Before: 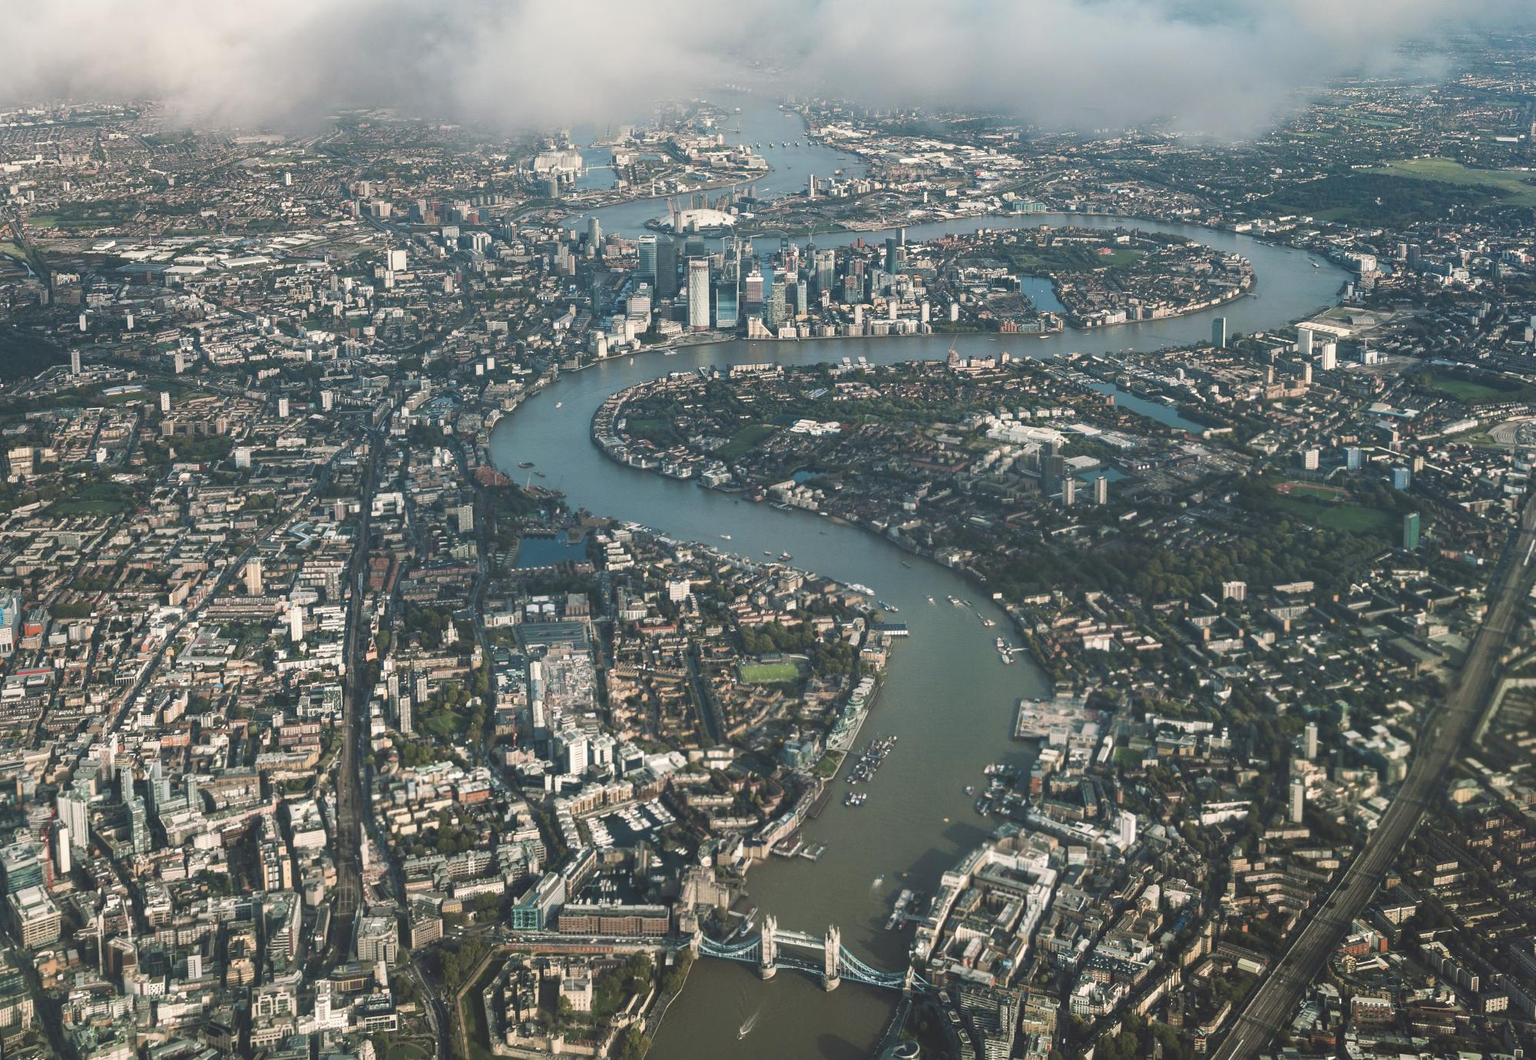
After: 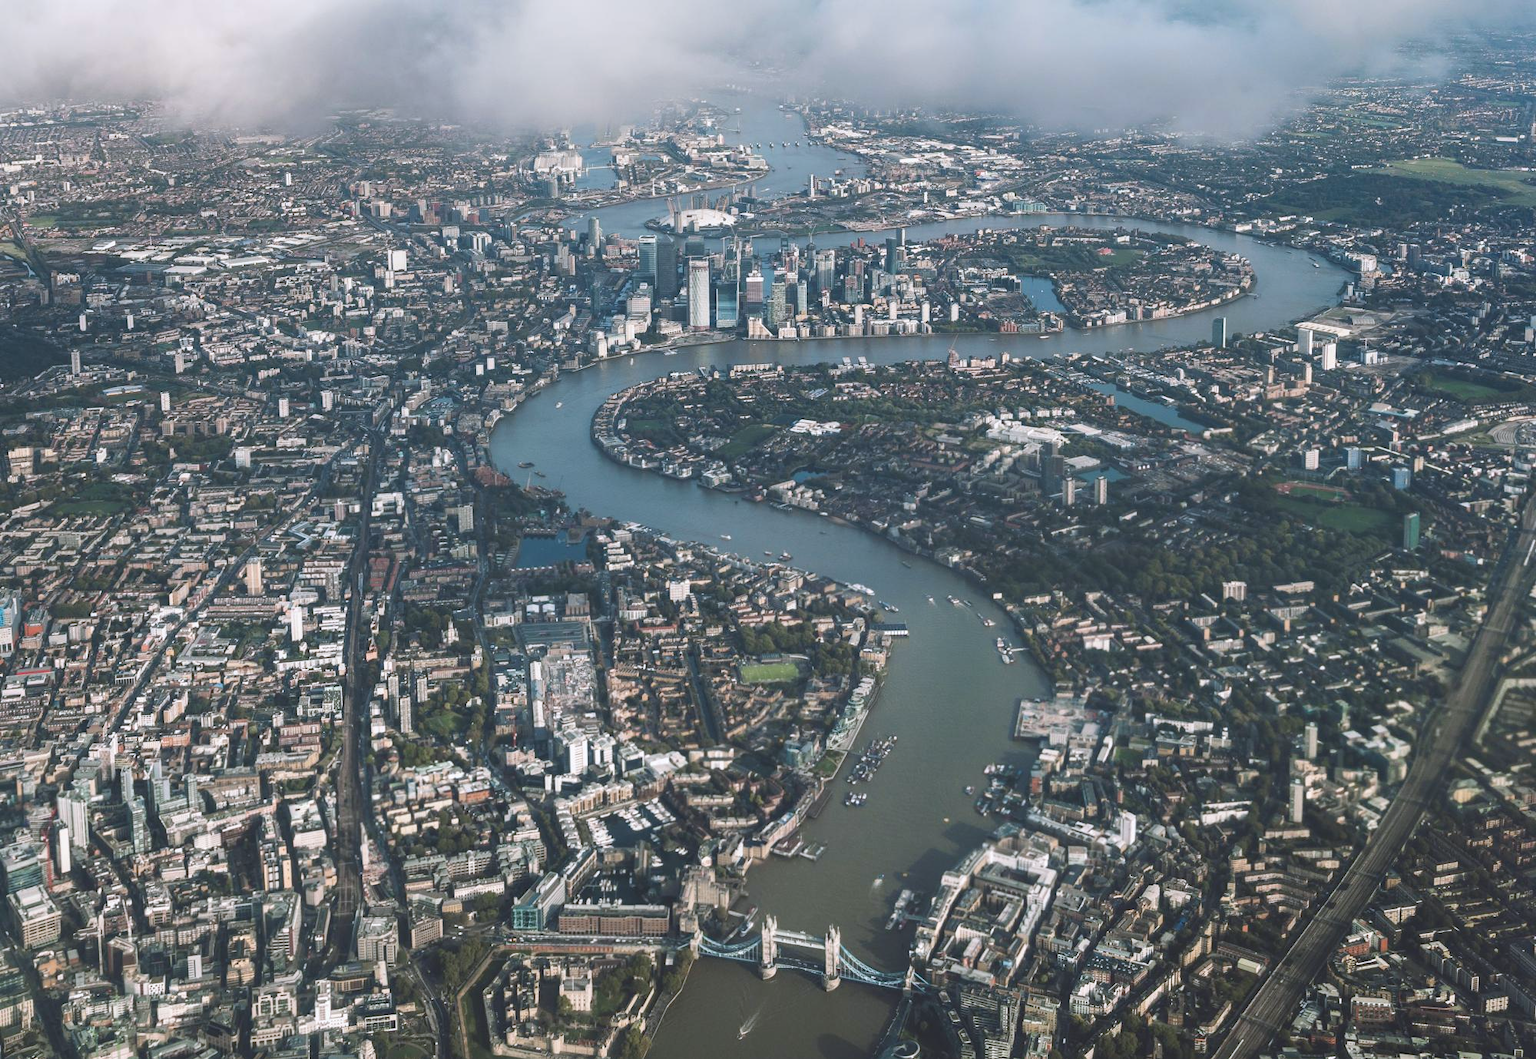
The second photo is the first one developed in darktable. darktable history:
color calibration: gray › normalize channels true, illuminant as shot in camera, x 0.358, y 0.373, temperature 4628.91 K, gamut compression 0.028
